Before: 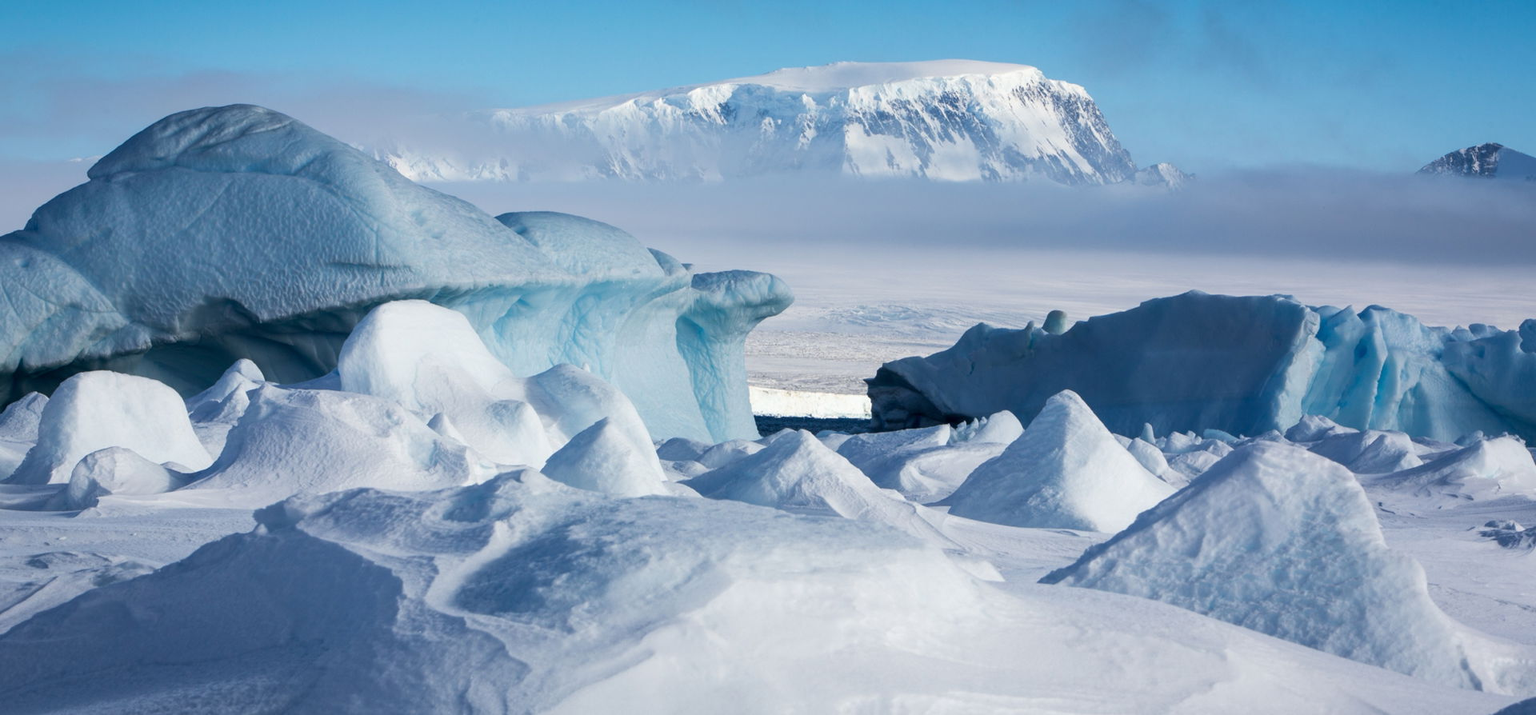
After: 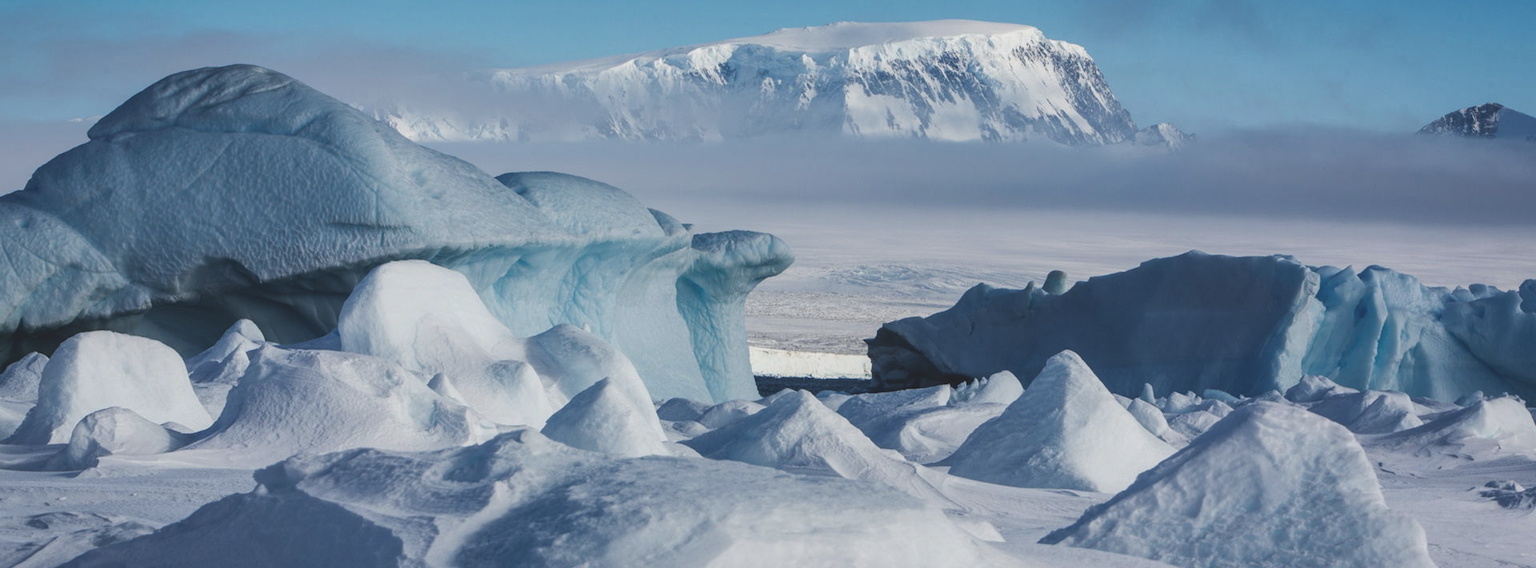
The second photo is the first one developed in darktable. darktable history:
exposure: black level correction -0.035, exposure -0.496 EV, compensate exposure bias true, compensate highlight preservation false
local contrast: detail 130%
crop and rotate: top 5.659%, bottom 14.879%
